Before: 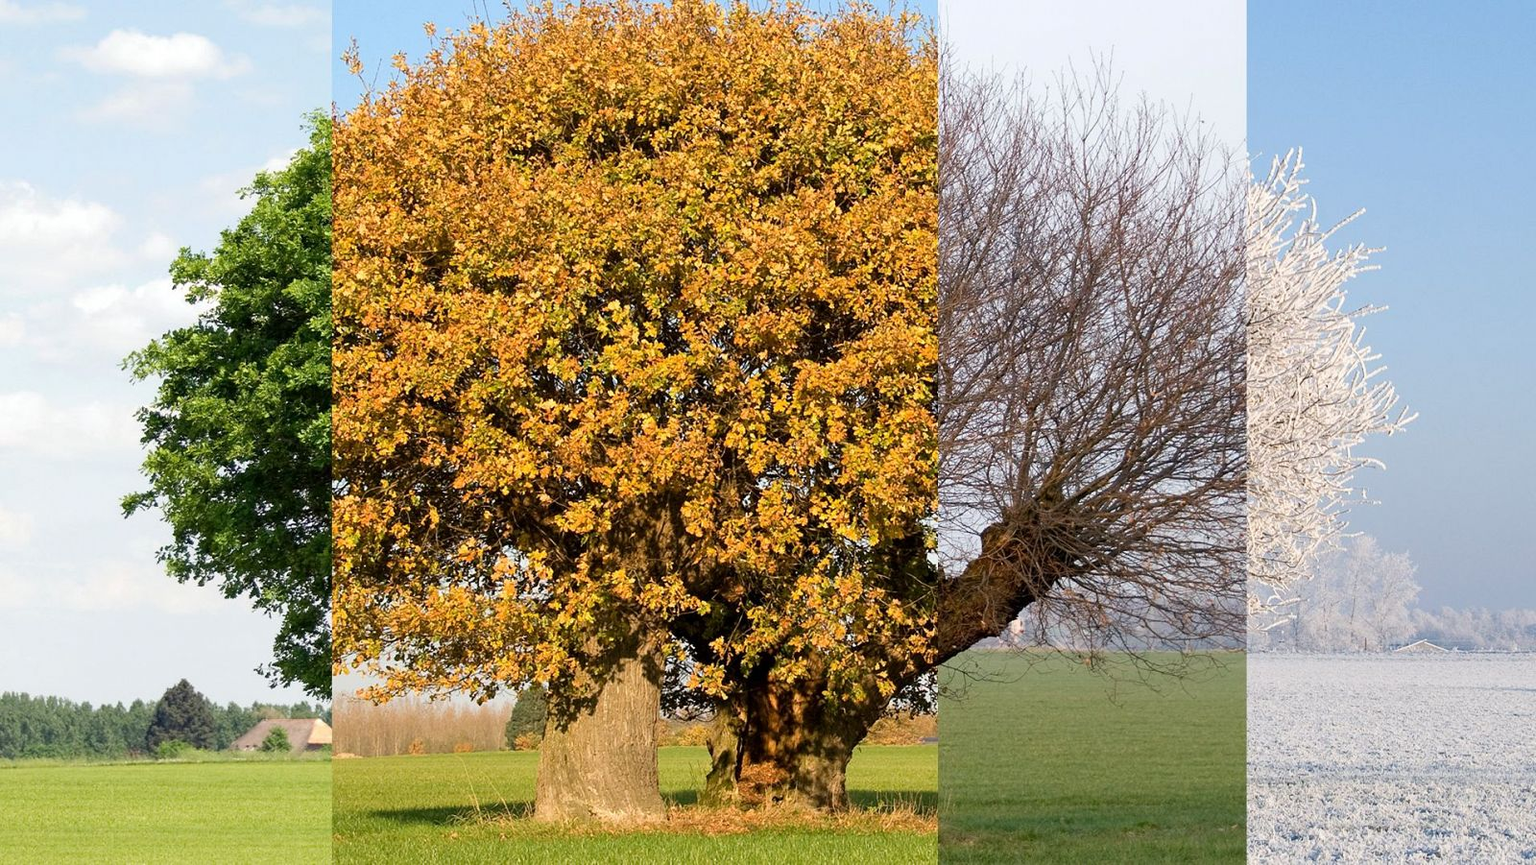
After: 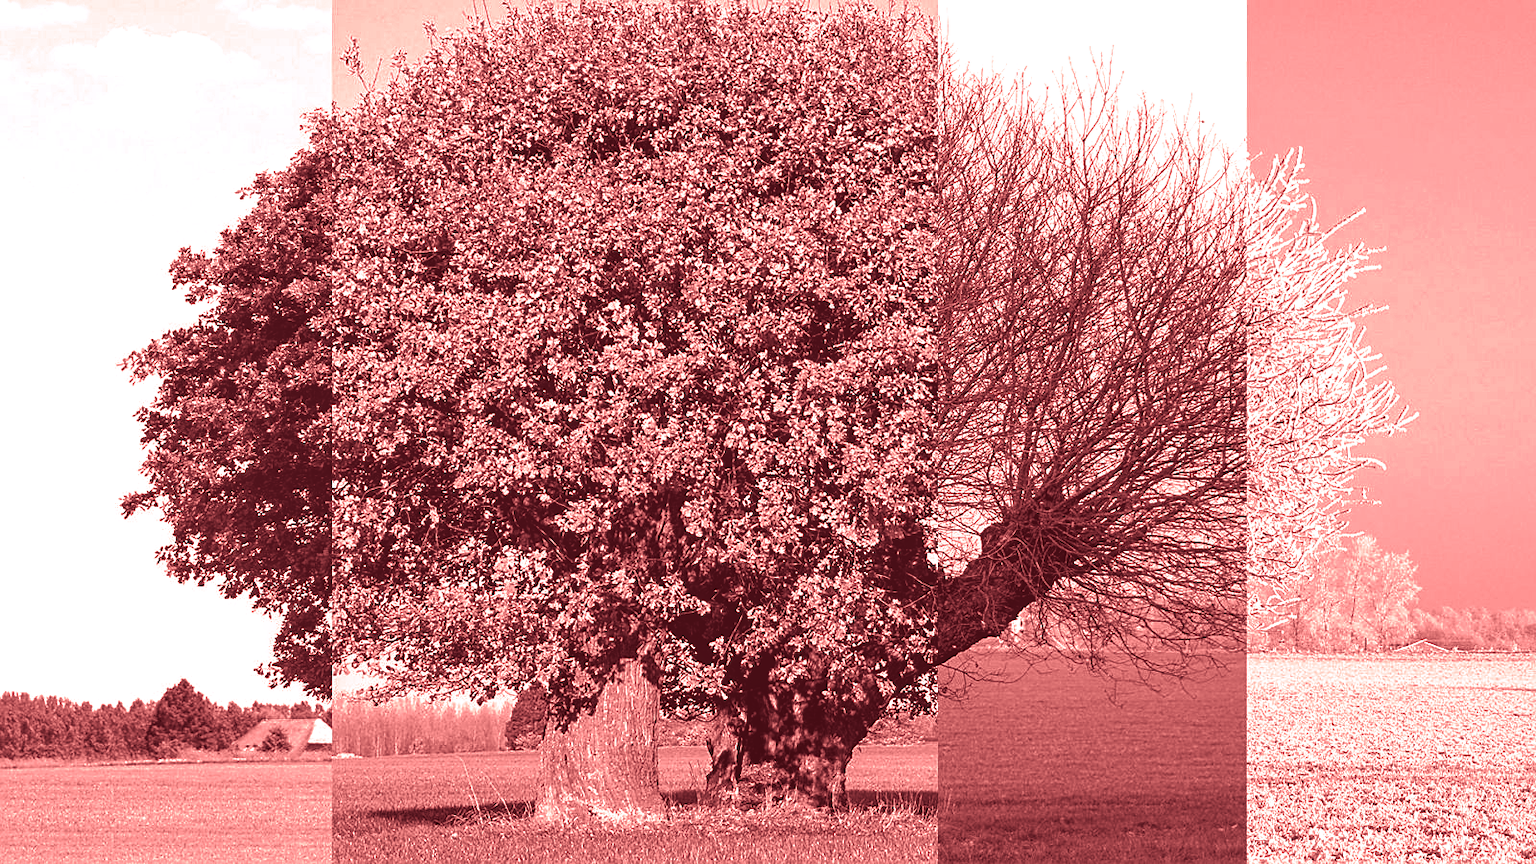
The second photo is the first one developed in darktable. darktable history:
local contrast: detail 130%
colorize: saturation 60%, source mix 100%
color balance rgb: perceptual saturation grading › global saturation 100%
split-toning: on, module defaults
sharpen: on, module defaults
contrast brightness saturation: brightness -0.25, saturation 0.2
